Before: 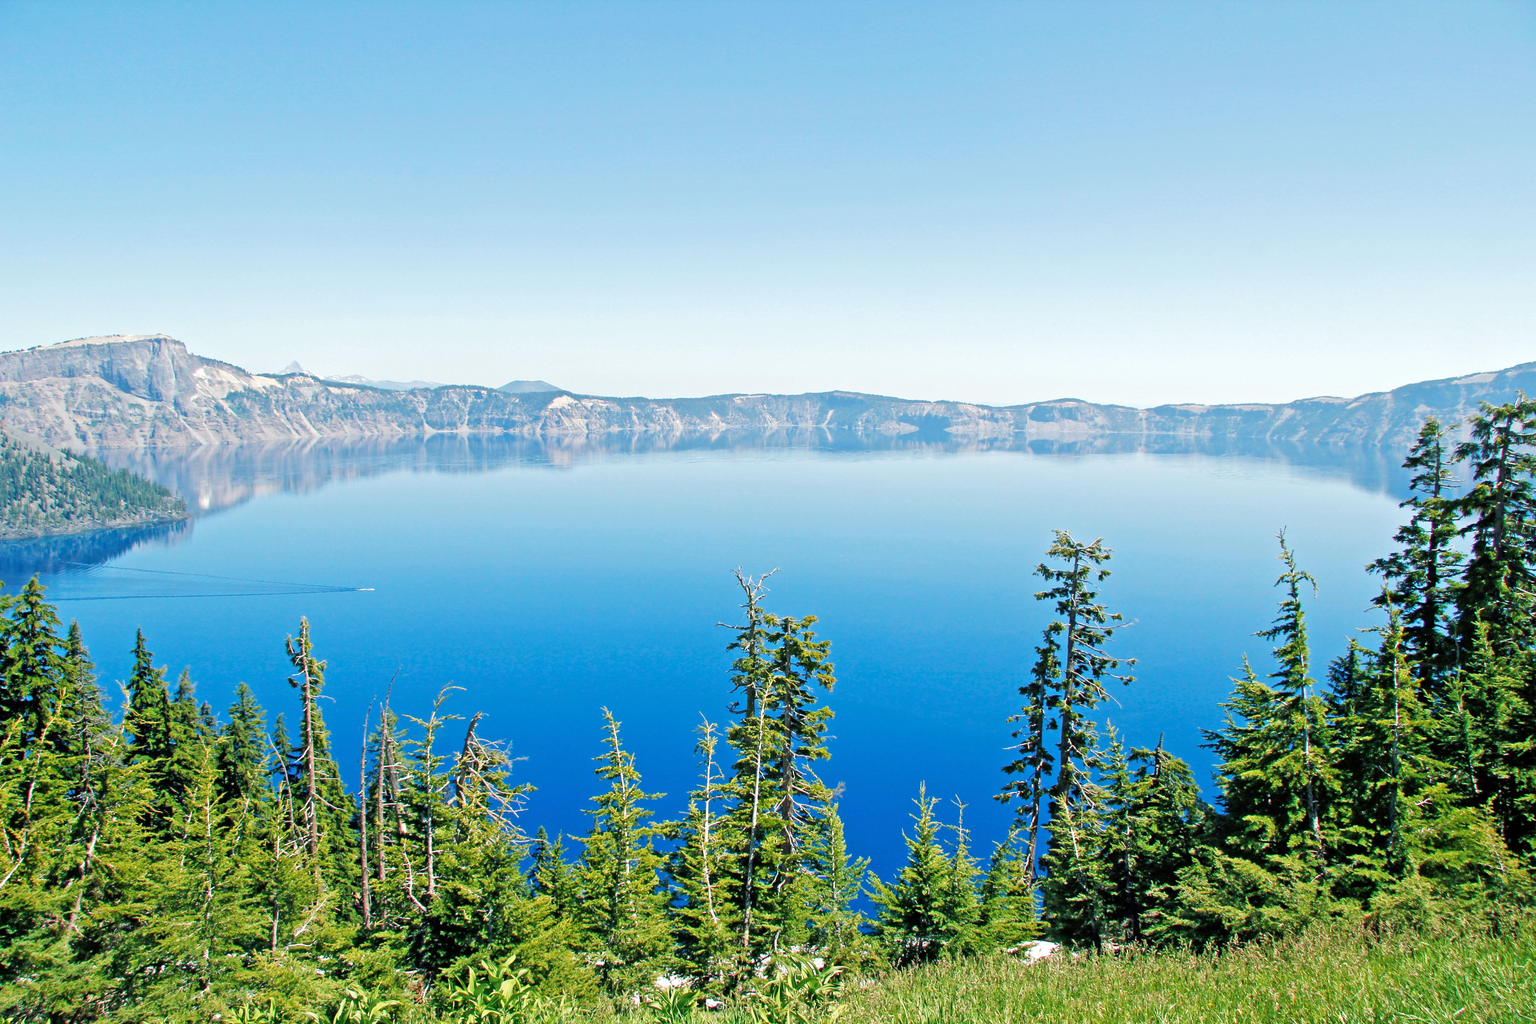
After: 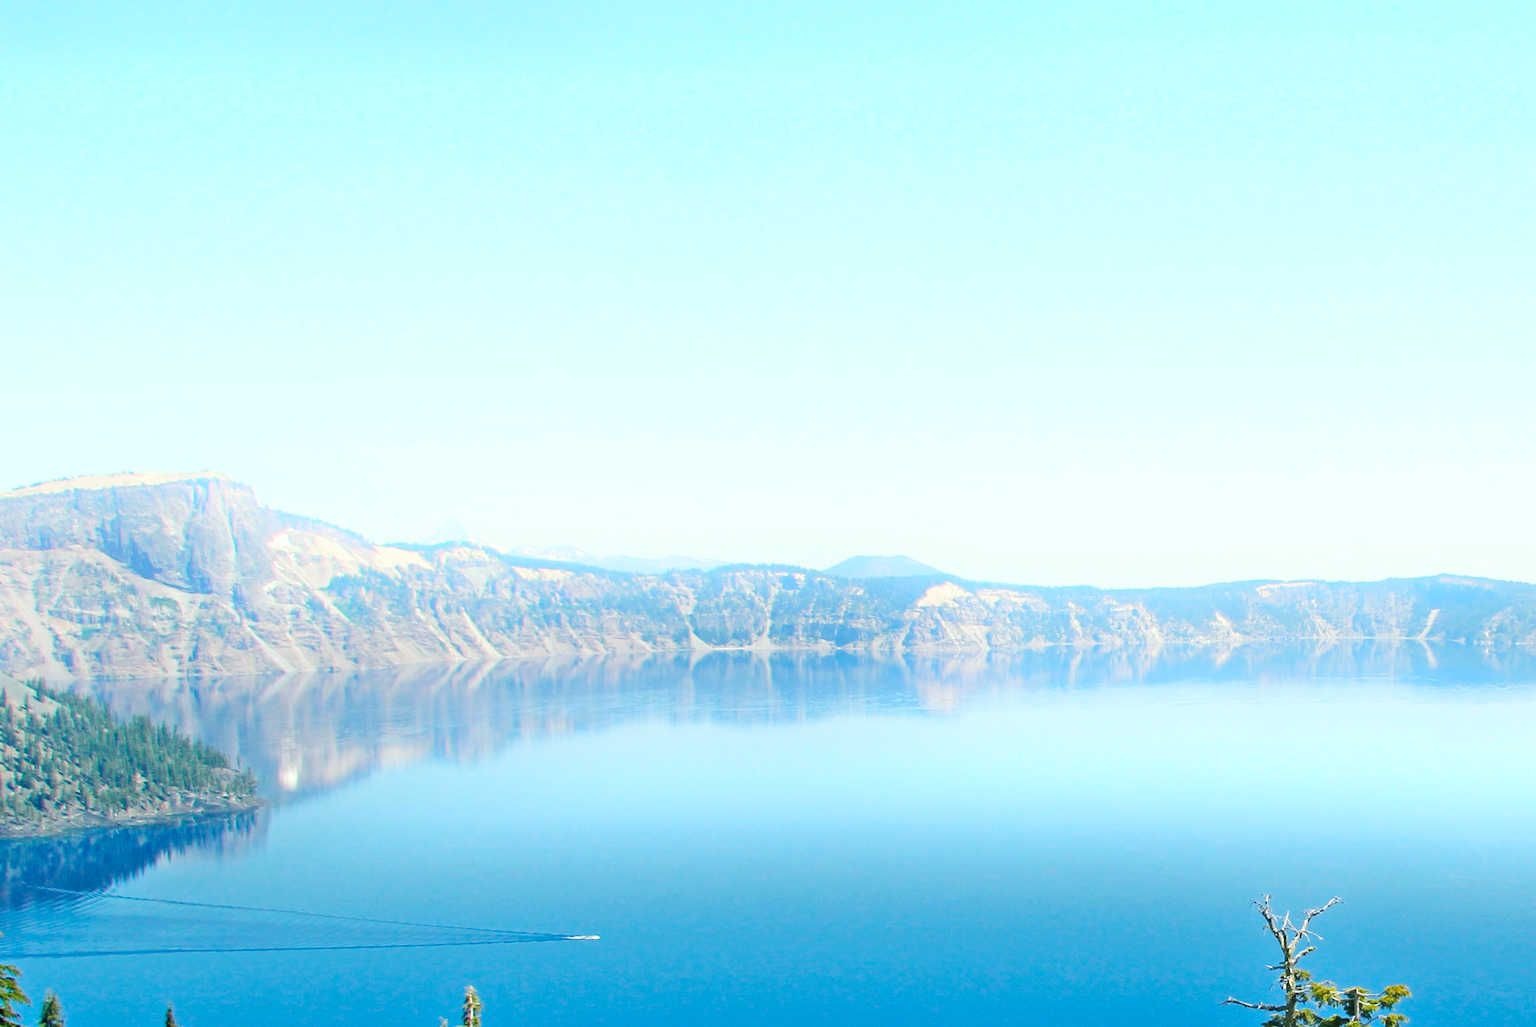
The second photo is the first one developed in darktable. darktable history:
bloom: on, module defaults
crop and rotate: left 3.047%, top 7.509%, right 42.236%, bottom 37.598%
color correction: highlights a* -2.68, highlights b* 2.57
haze removal: compatibility mode true, adaptive false
